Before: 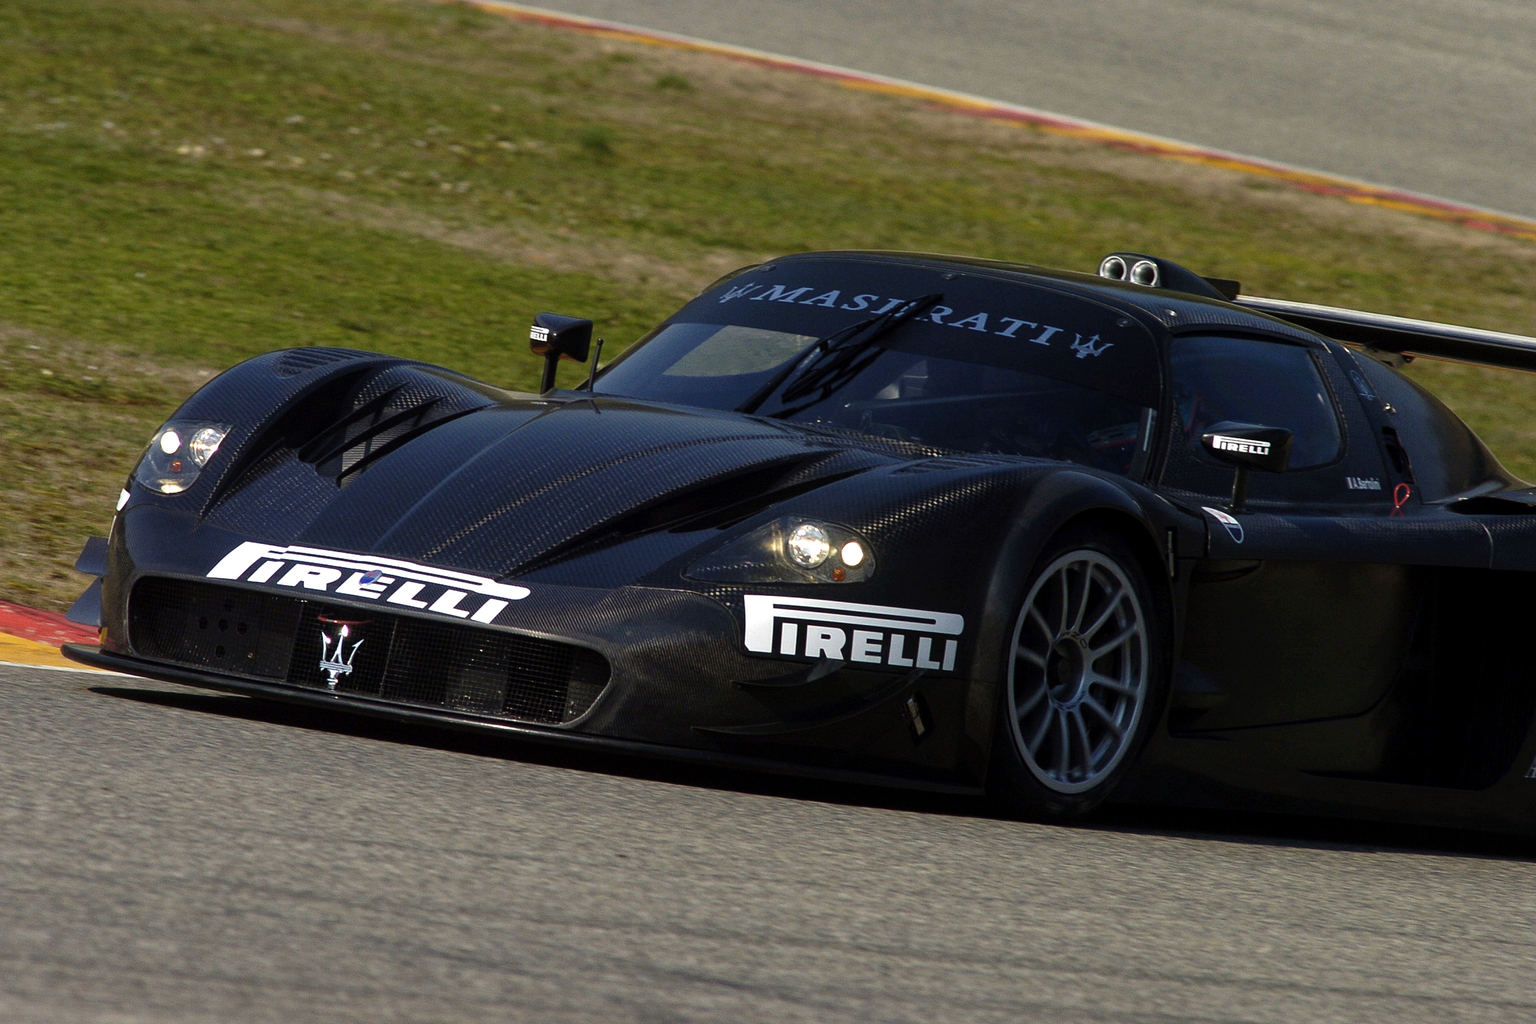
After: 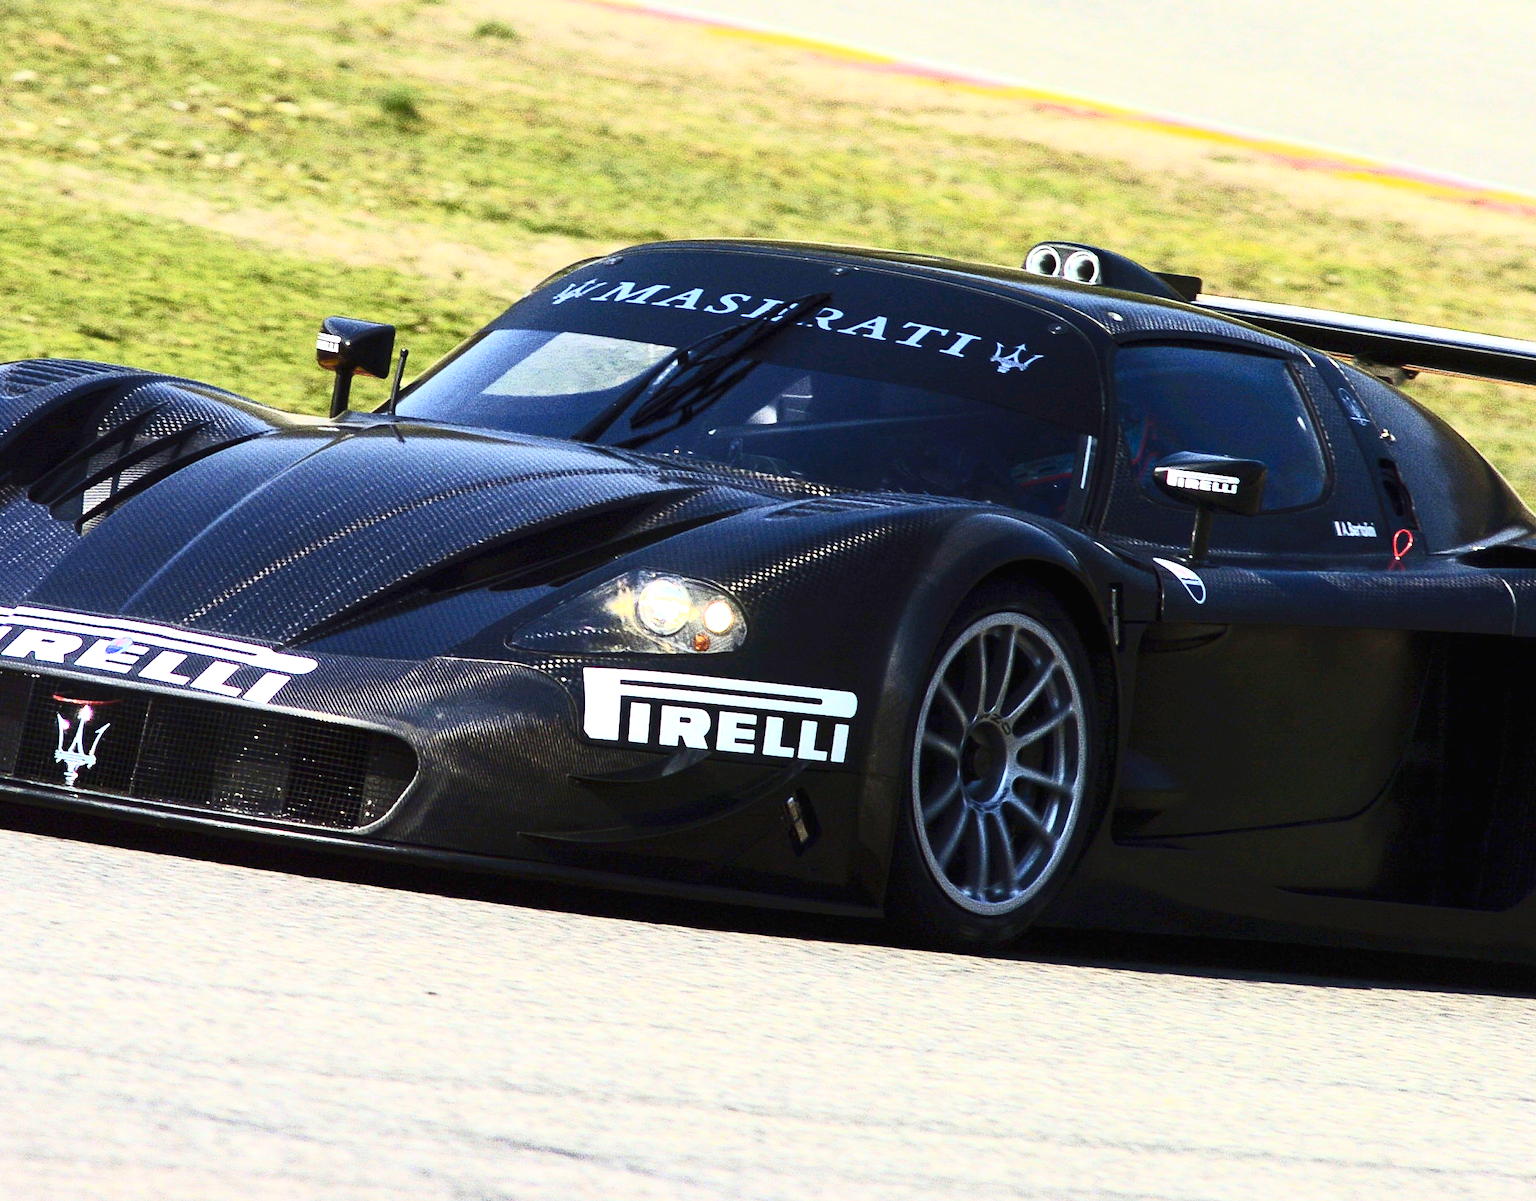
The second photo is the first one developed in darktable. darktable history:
exposure: black level correction 0, exposure 1.45 EV, compensate exposure bias true, compensate highlight preservation false
white balance: red 0.974, blue 1.044
contrast brightness saturation: contrast 0.62, brightness 0.34, saturation 0.14
crop and rotate: left 17.959%, top 5.771%, right 1.742%
